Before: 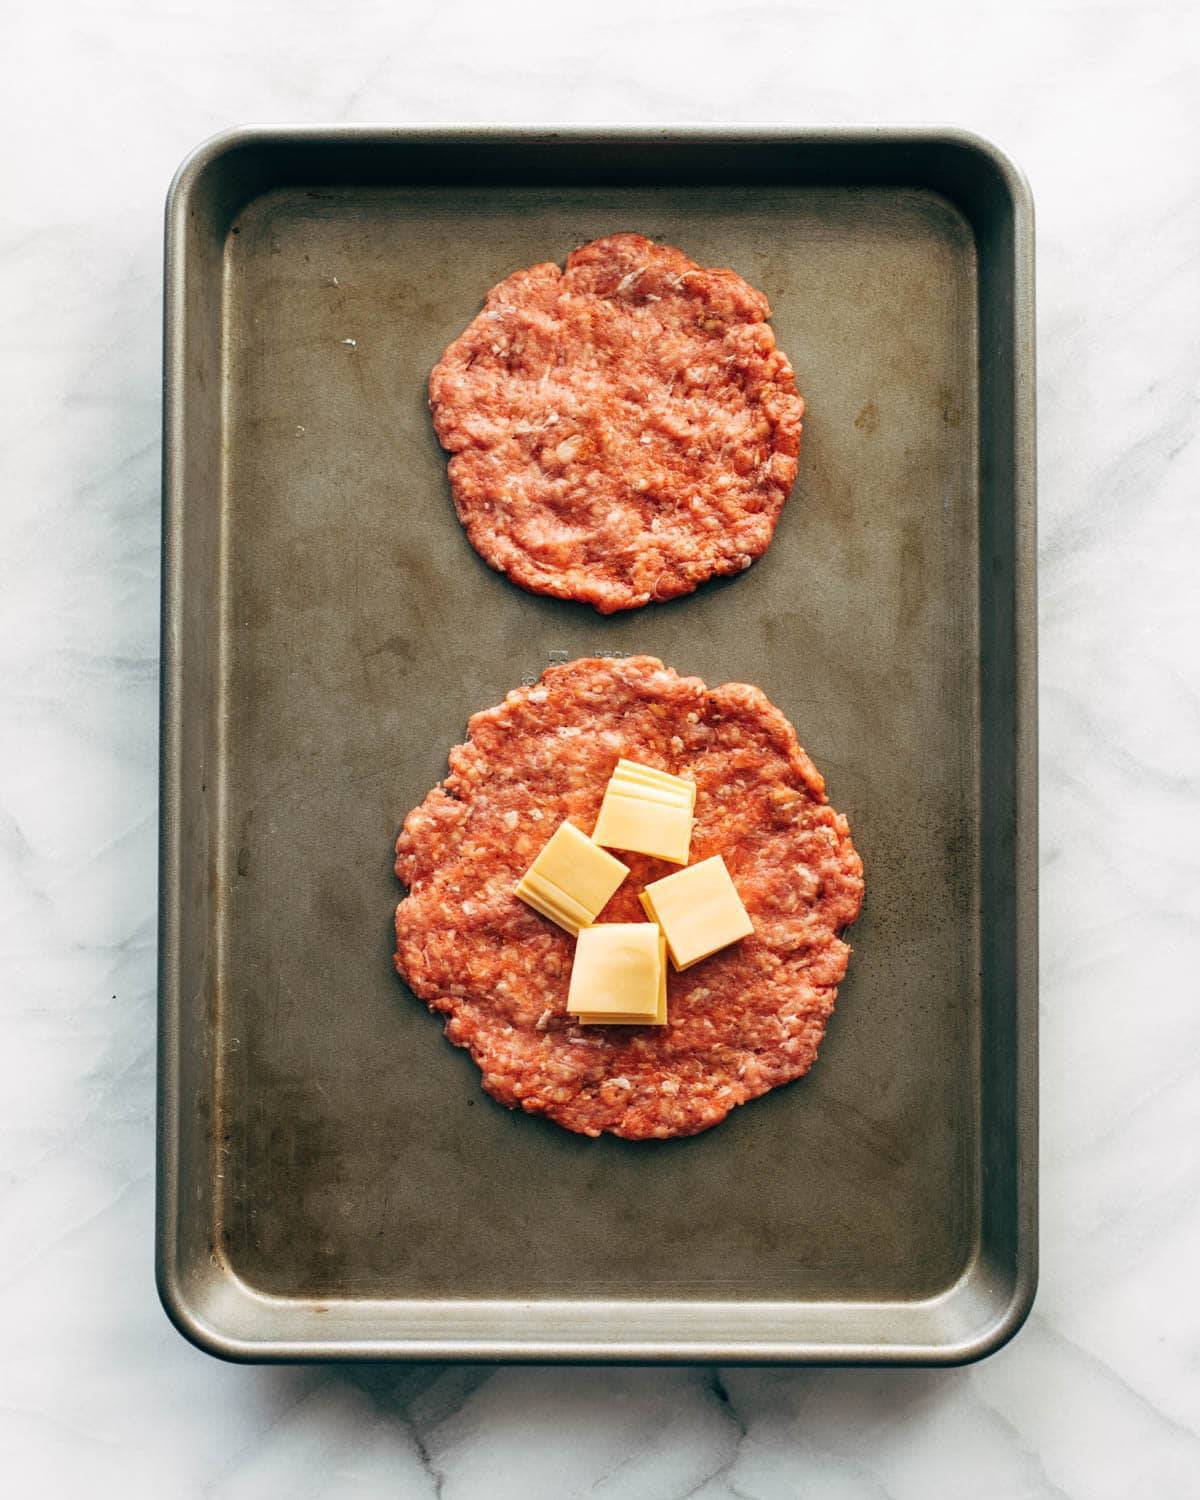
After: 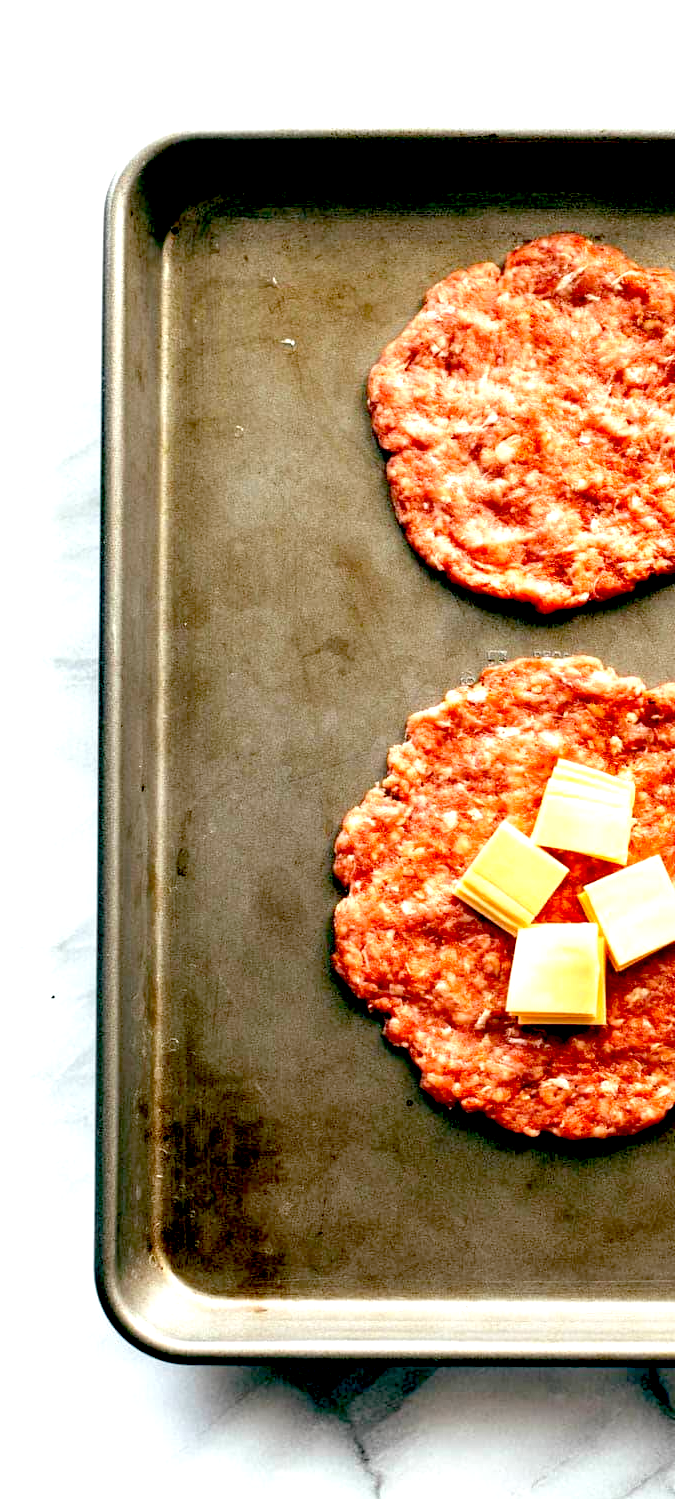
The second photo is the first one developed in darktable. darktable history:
crop: left 5.114%, right 38.589%
exposure: black level correction 0.035, exposure 0.9 EV, compensate highlight preservation false
